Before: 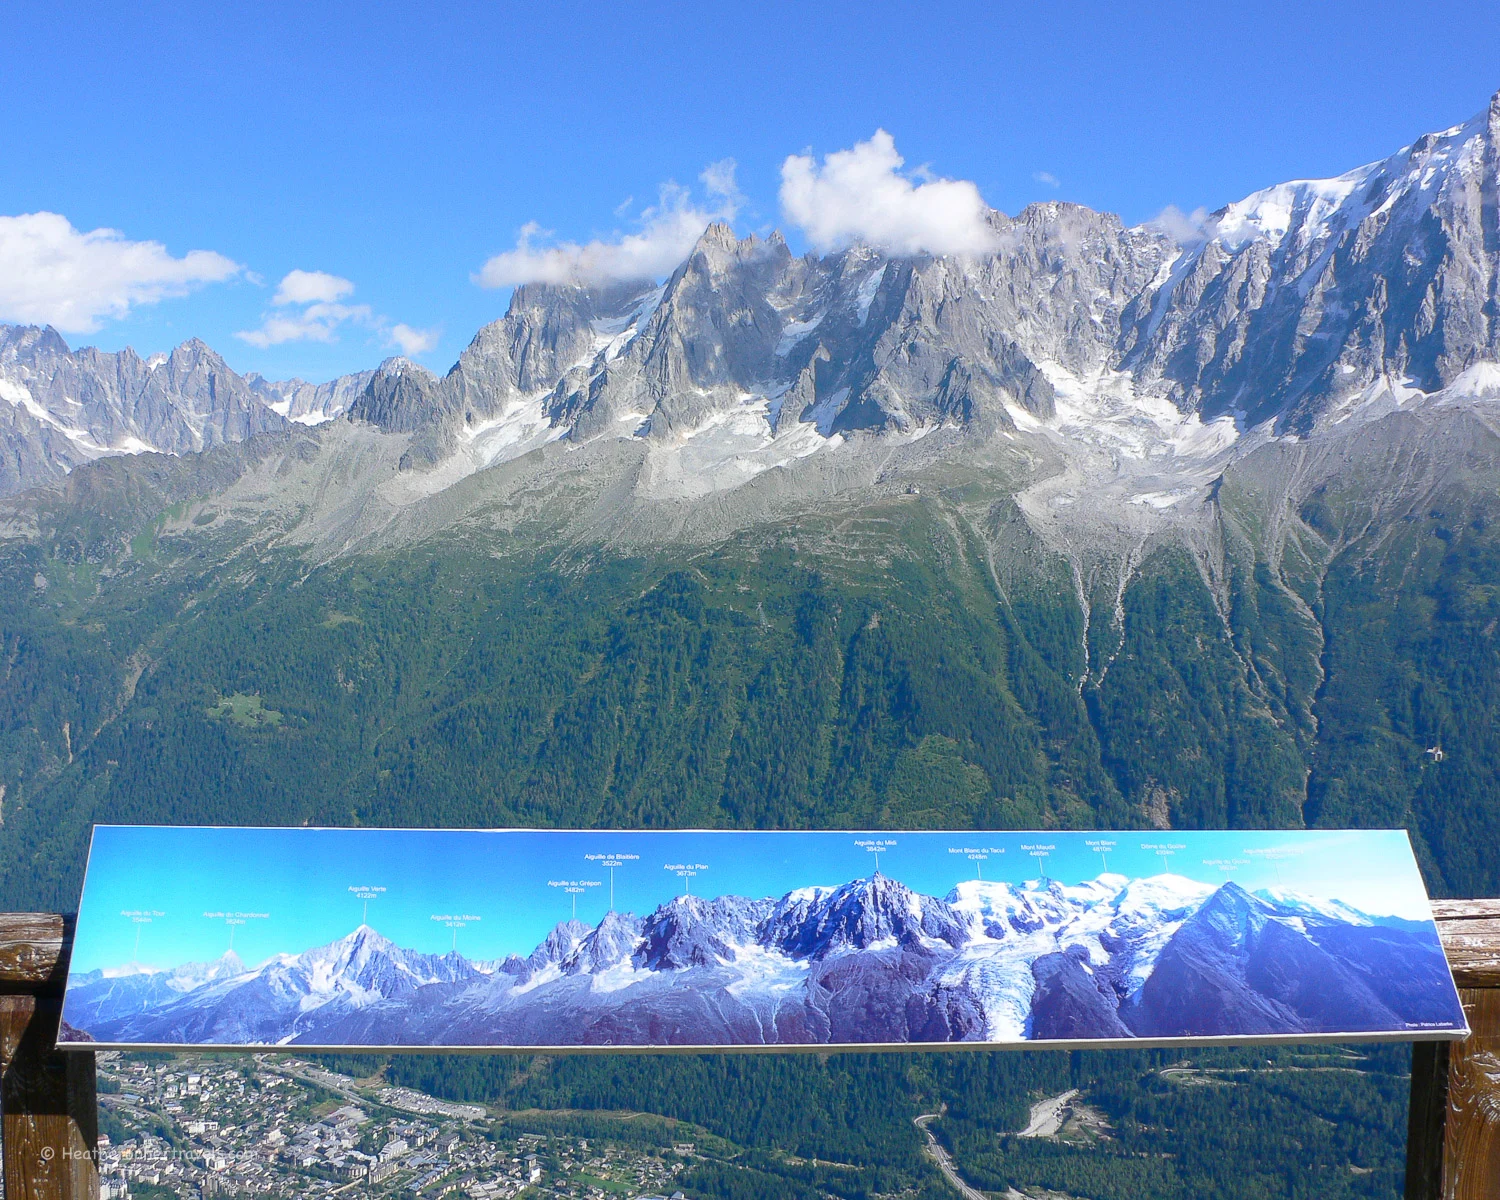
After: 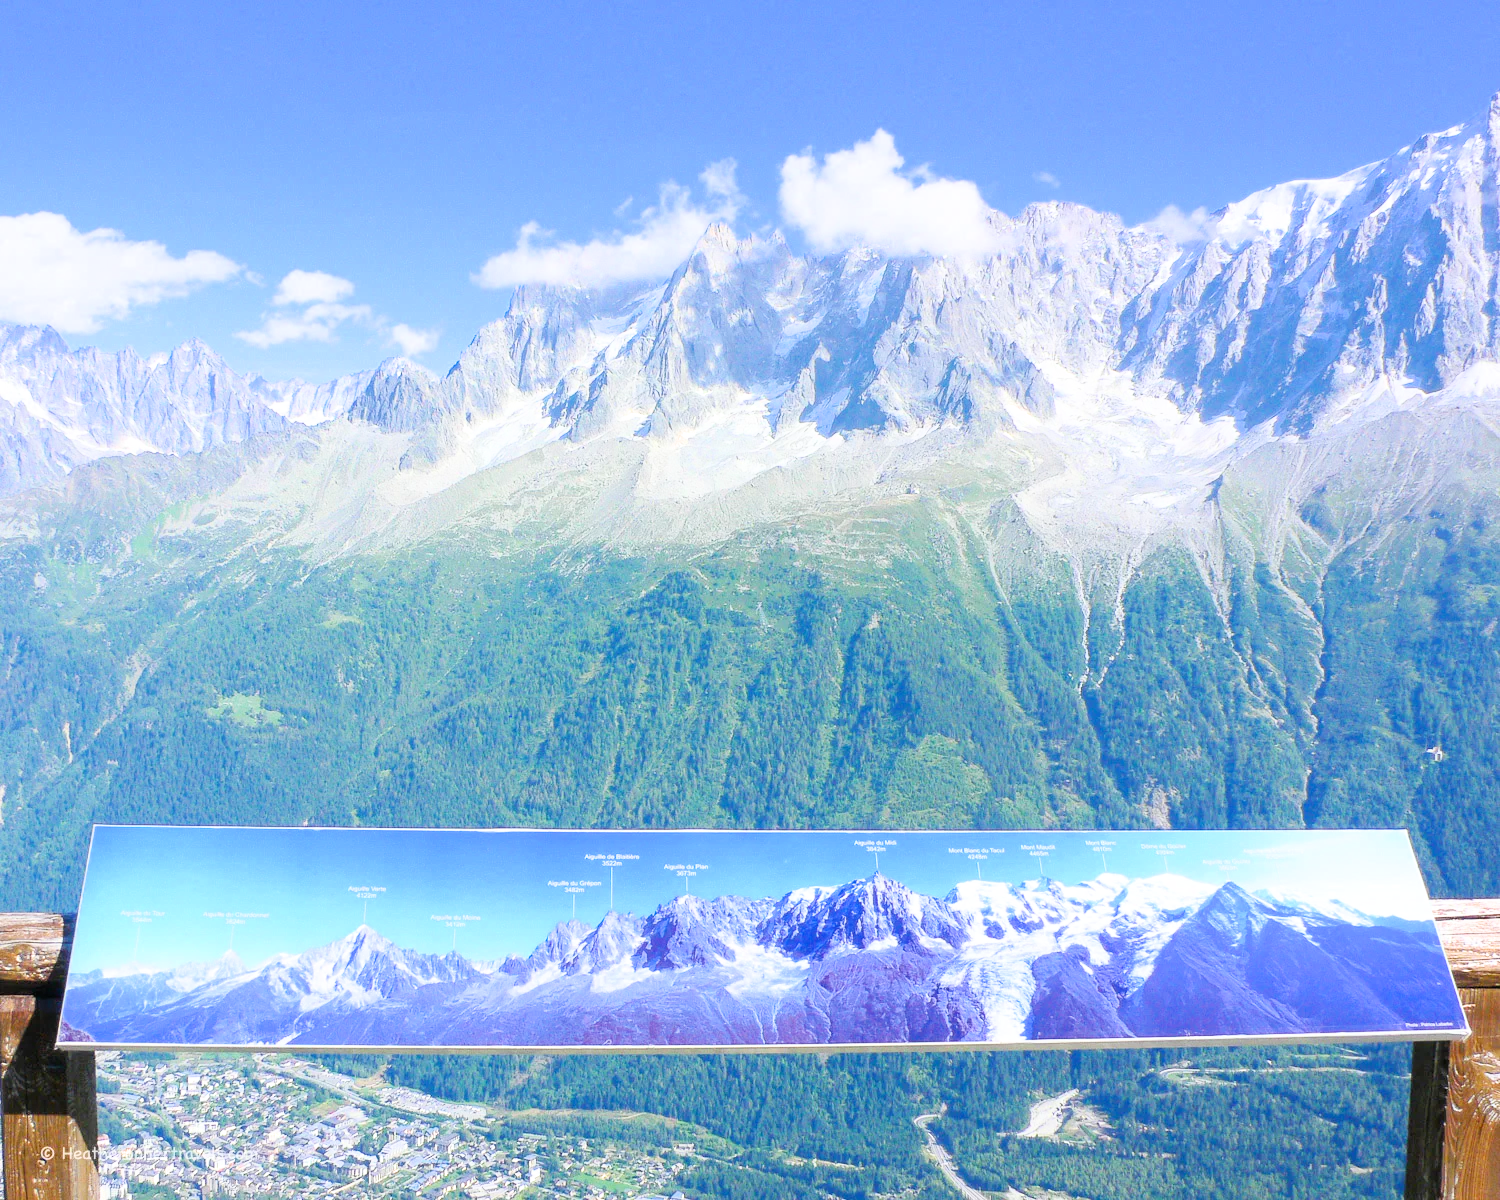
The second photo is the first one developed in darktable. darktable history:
filmic rgb: black relative exposure -7.65 EV, white relative exposure 4.56 EV, hardness 3.61, color science v6 (2022)
exposure: exposure 2 EV, compensate exposure bias true, compensate highlight preservation false
